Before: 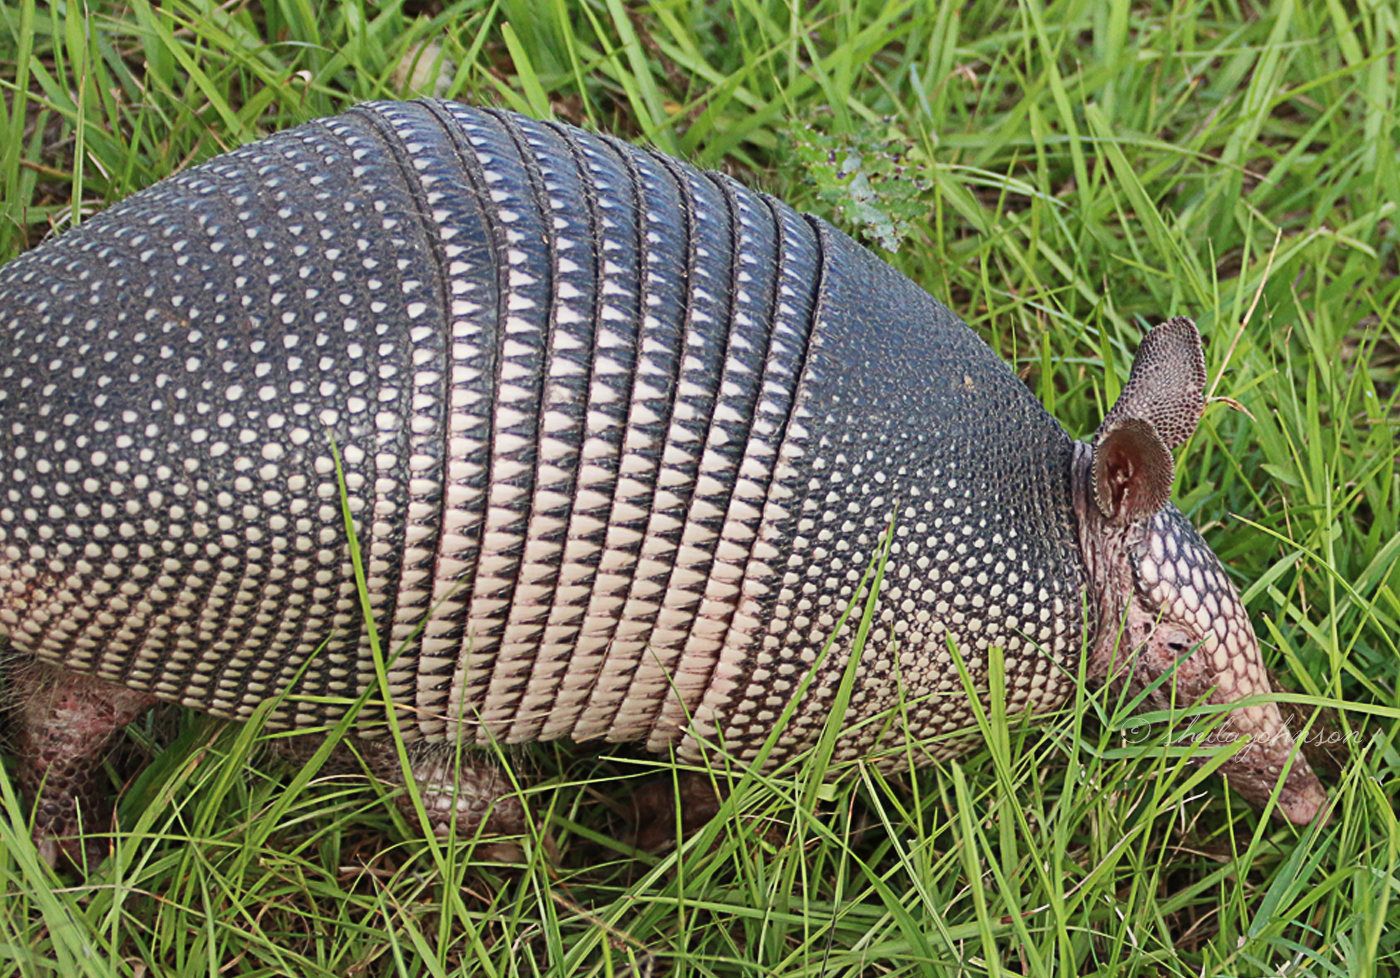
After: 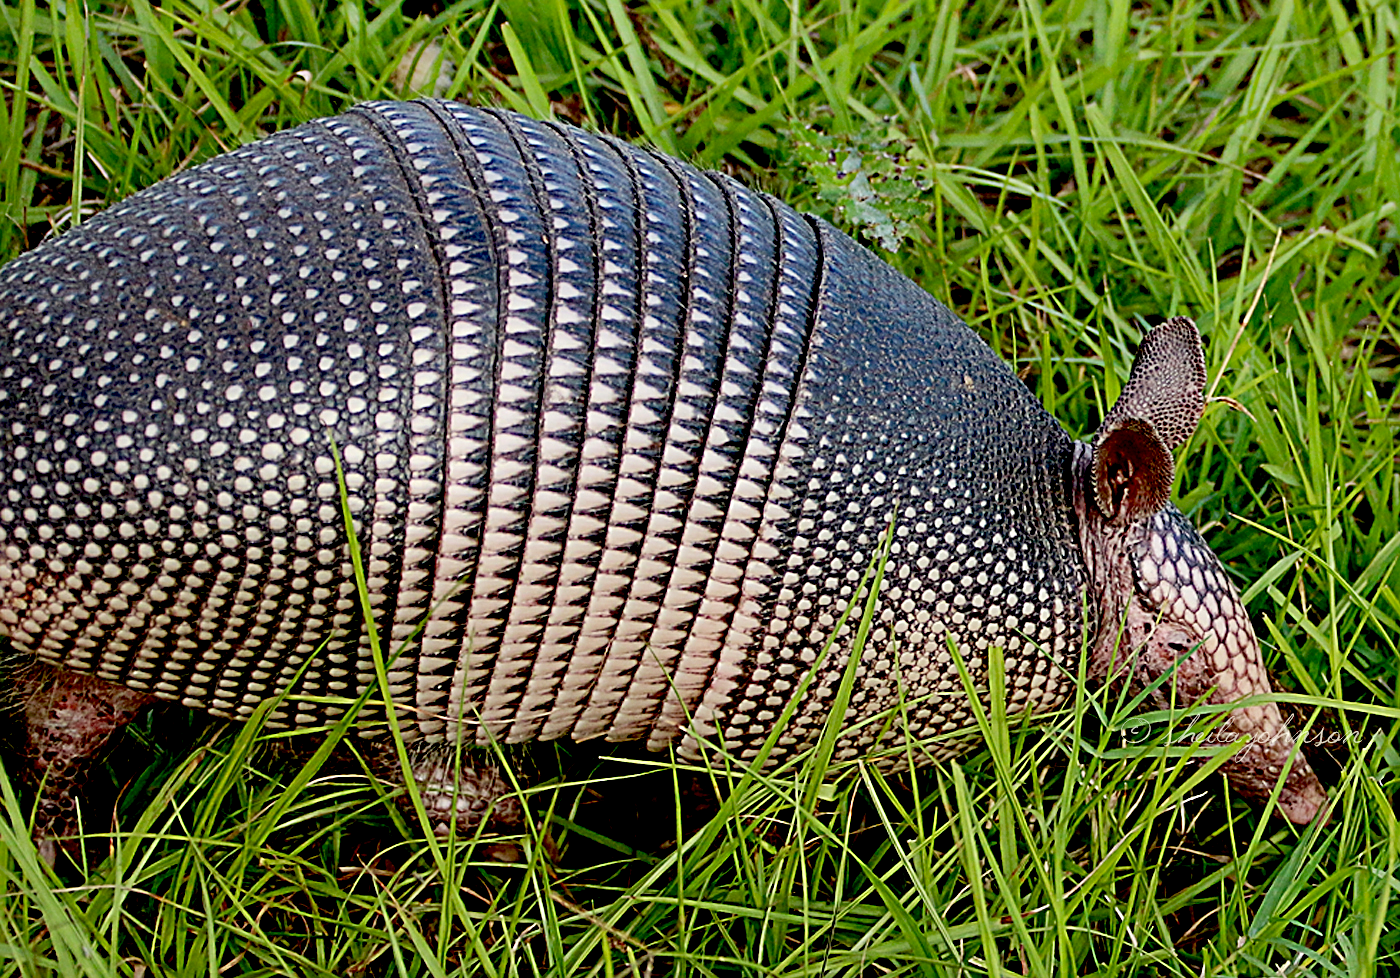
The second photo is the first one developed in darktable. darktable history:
sharpen: on, module defaults
exposure: black level correction 0.055, exposure -0.031 EV, compensate highlight preservation false
